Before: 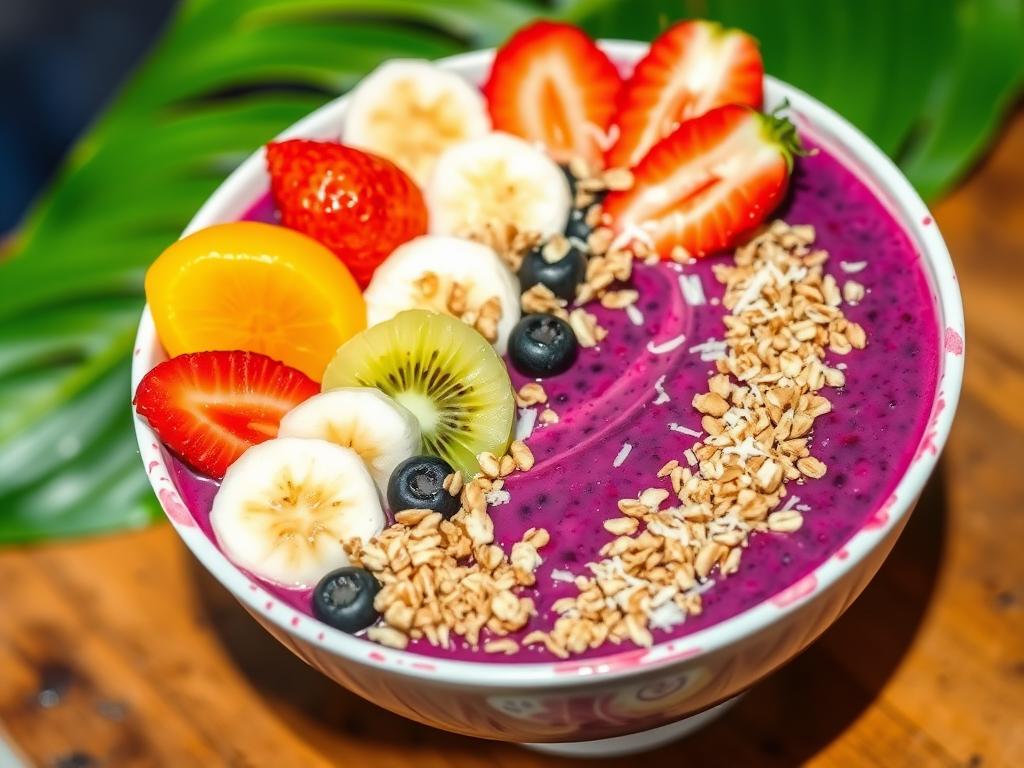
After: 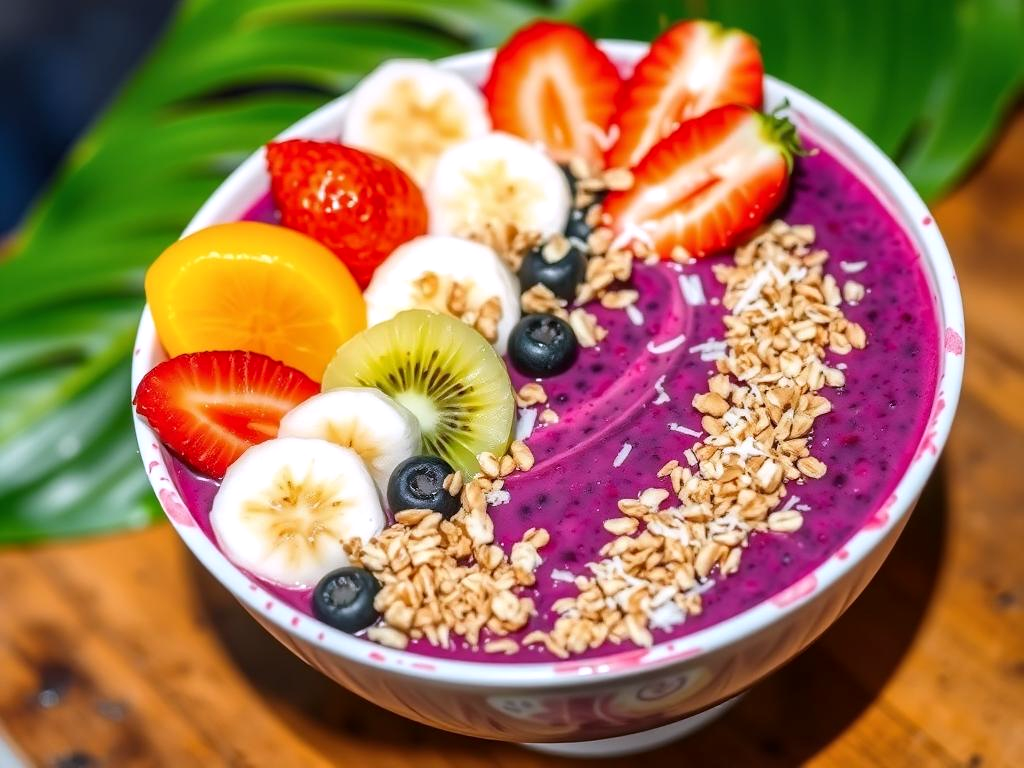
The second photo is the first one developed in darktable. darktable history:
white balance: red 1.004, blue 1.096
local contrast: mode bilateral grid, contrast 20, coarseness 50, detail 120%, midtone range 0.2
